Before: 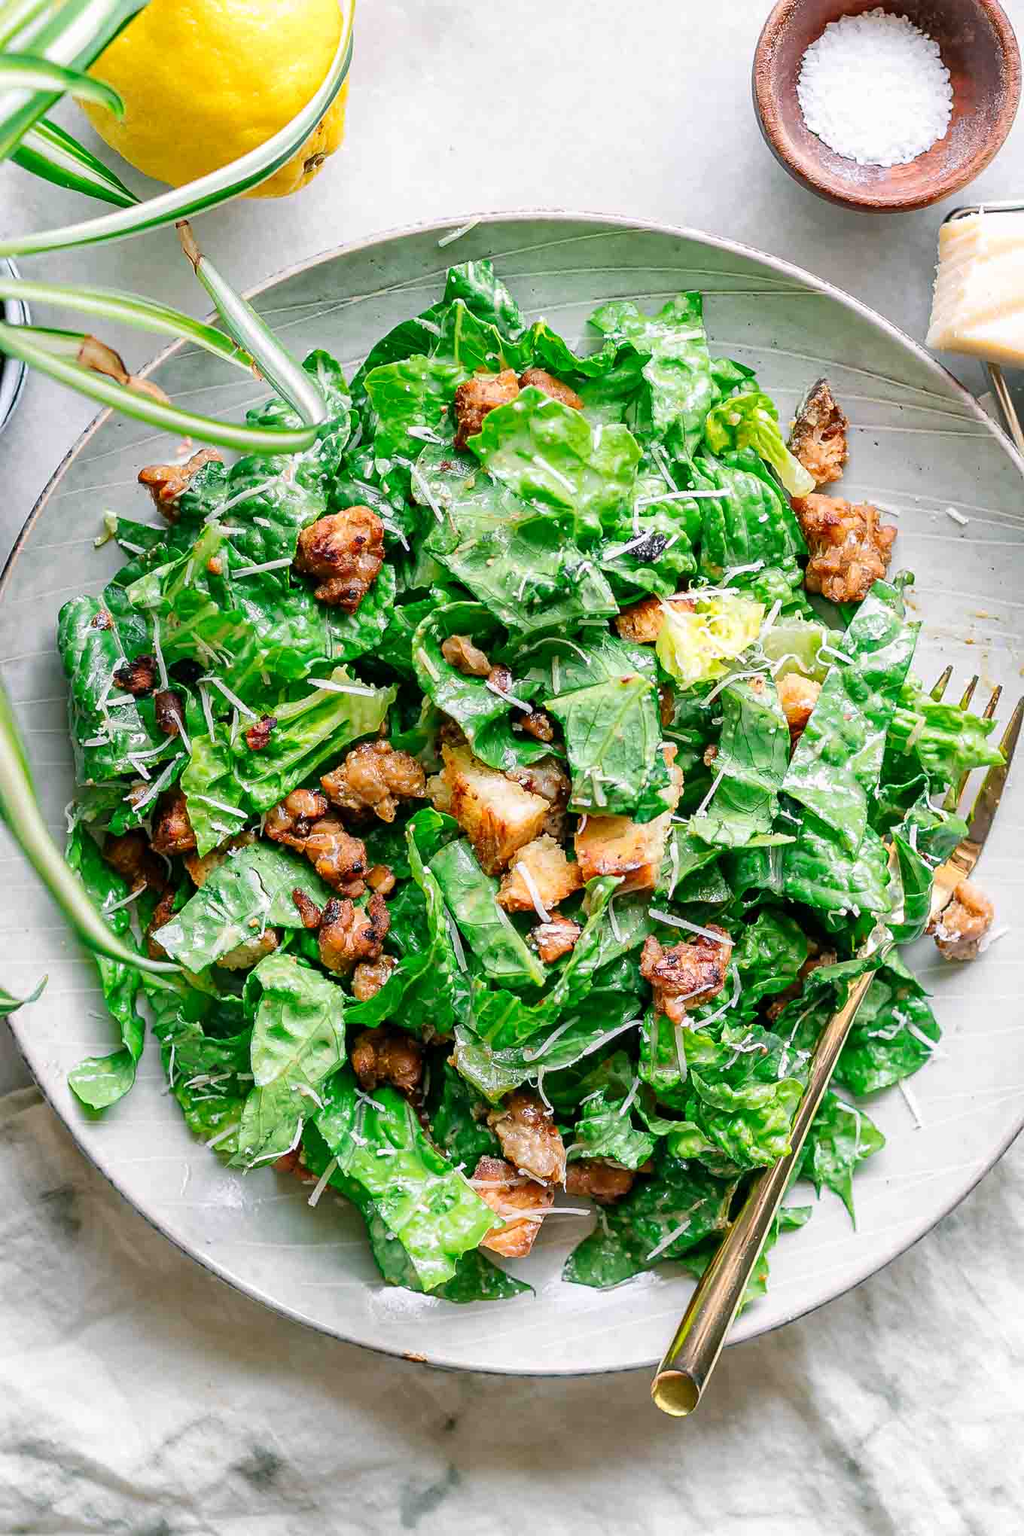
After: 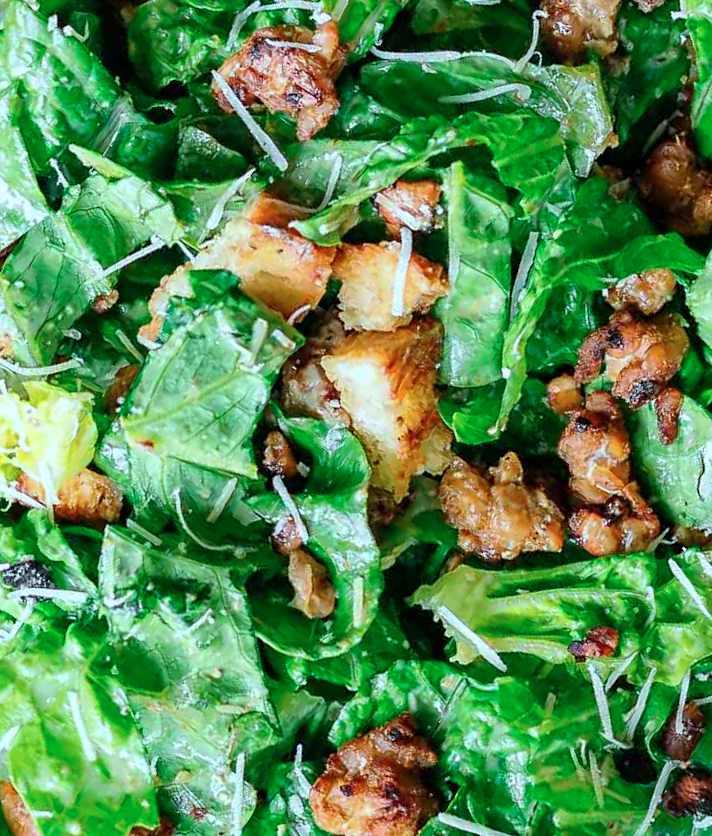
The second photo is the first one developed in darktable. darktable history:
crop and rotate: angle 147.74°, left 9.156%, top 15.562%, right 4.562%, bottom 16.918%
color correction: highlights a* -10.36, highlights b* -9.98
